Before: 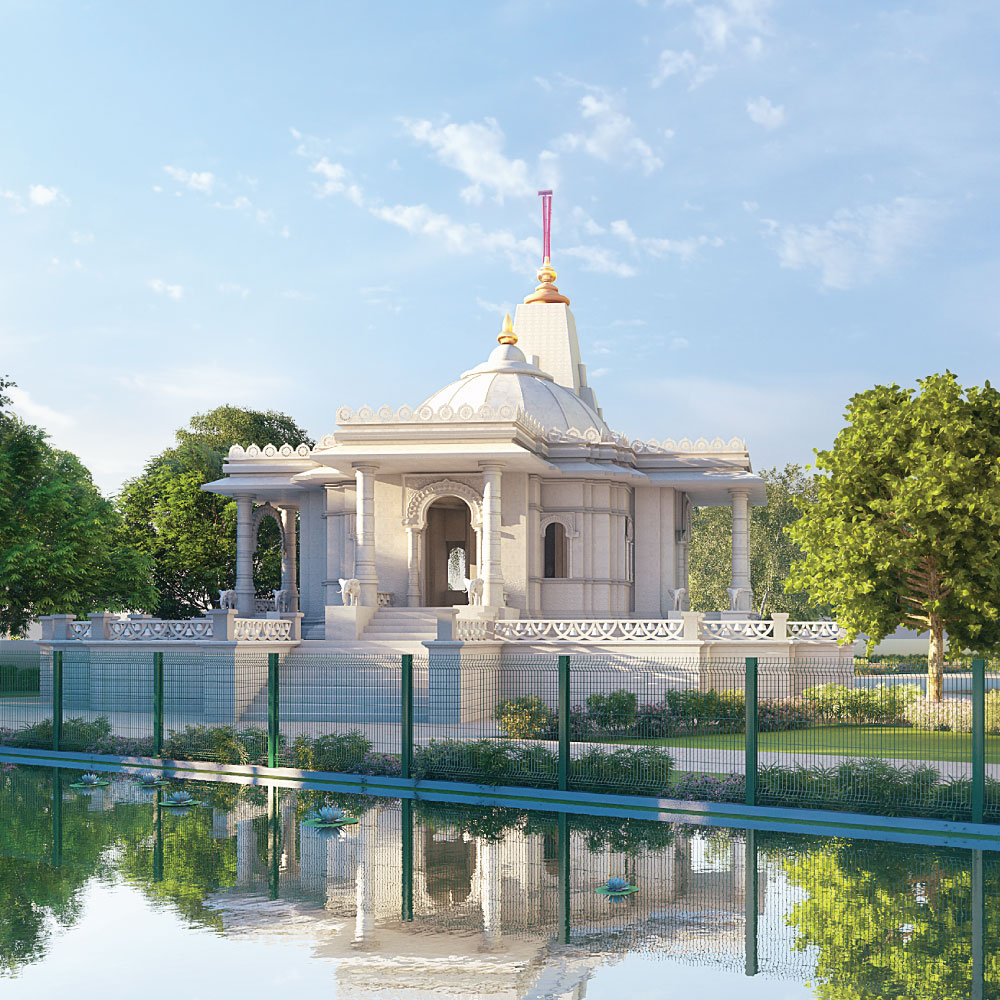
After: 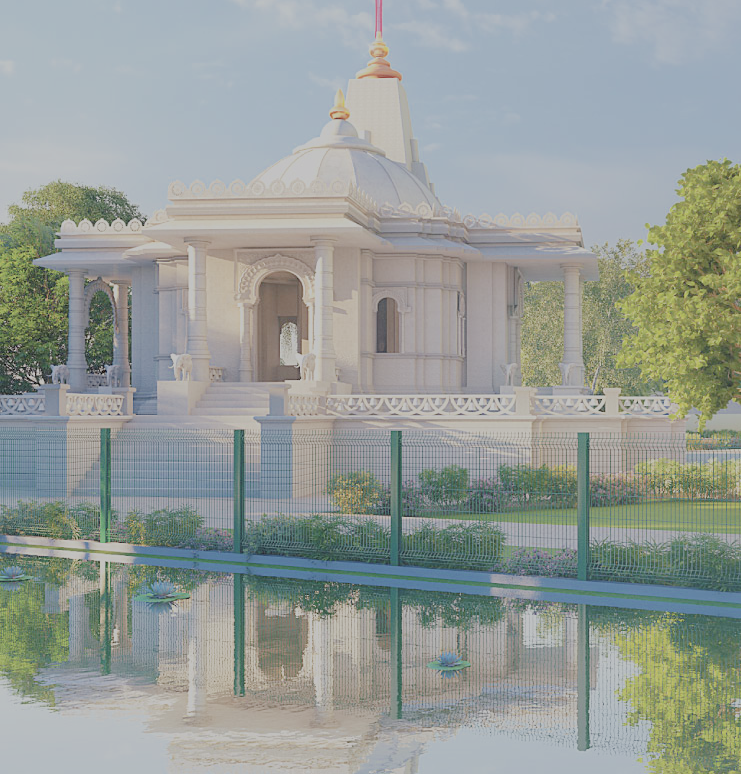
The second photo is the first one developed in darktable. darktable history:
contrast brightness saturation: saturation -0.068
crop: left 16.871%, top 22.5%, right 8.985%
exposure: black level correction 0, exposure 1.2 EV, compensate highlight preservation false
filmic rgb: black relative exposure -13.98 EV, white relative exposure 7.95 EV, hardness 3.73, latitude 49.13%, contrast 0.509
